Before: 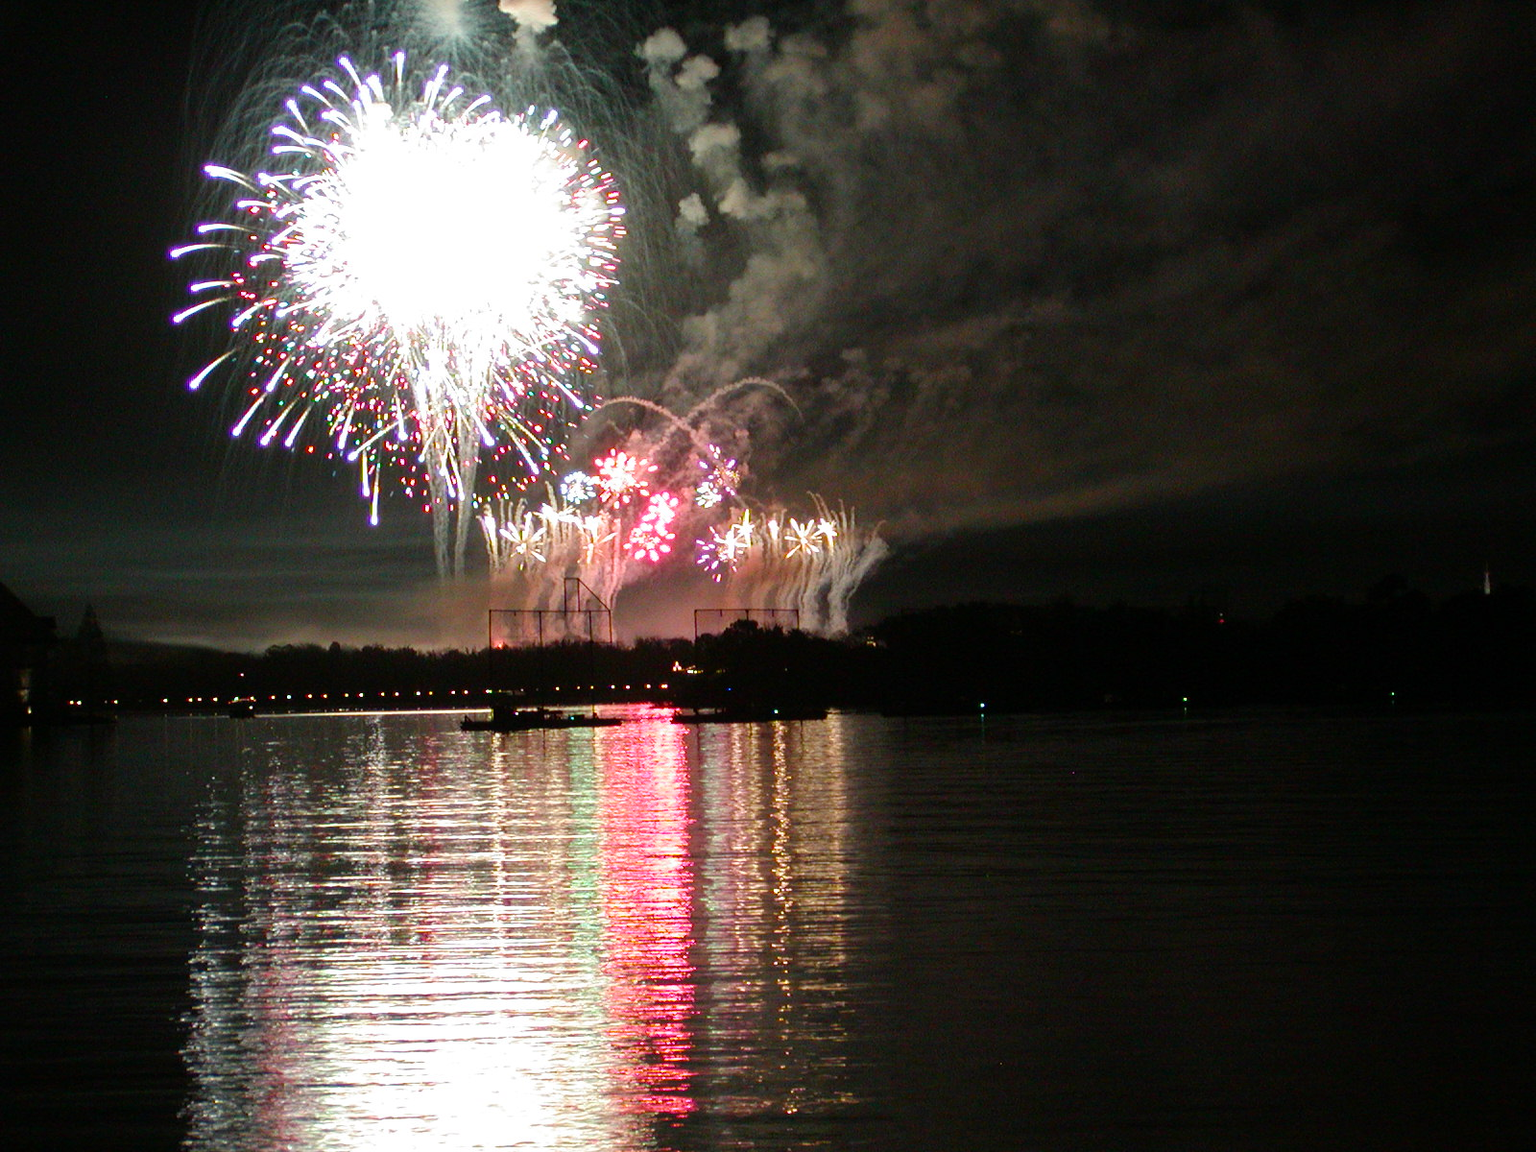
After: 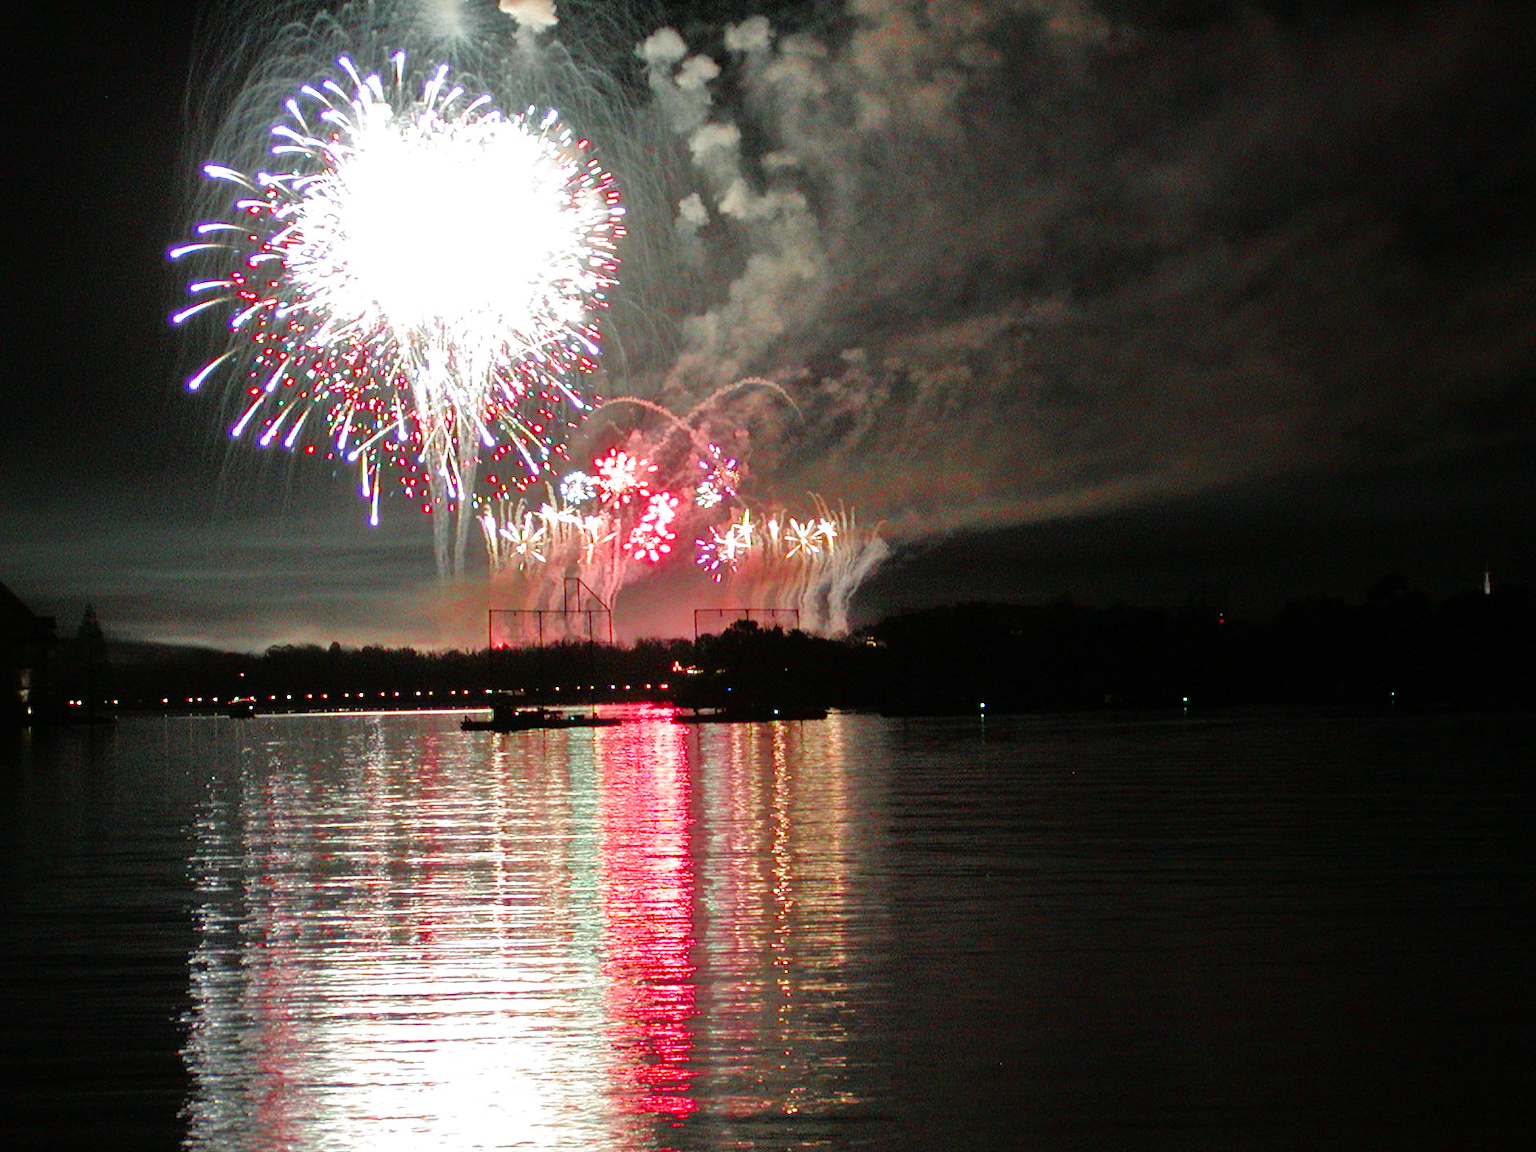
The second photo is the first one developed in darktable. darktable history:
tone equalizer: -7 EV 0.146 EV, -6 EV 0.599 EV, -5 EV 1.19 EV, -4 EV 1.3 EV, -3 EV 1.12 EV, -2 EV 0.6 EV, -1 EV 0.159 EV
color zones: curves: ch0 [(0, 0.466) (0.128, 0.466) (0.25, 0.5) (0.375, 0.456) (0.5, 0.5) (0.625, 0.5) (0.737, 0.652) (0.875, 0.5)]; ch1 [(0, 0.603) (0.125, 0.618) (0.261, 0.348) (0.372, 0.353) (0.497, 0.363) (0.611, 0.45) (0.731, 0.427) (0.875, 0.518) (0.998, 0.652)]; ch2 [(0, 0.559) (0.125, 0.451) (0.253, 0.564) (0.37, 0.578) (0.5, 0.466) (0.625, 0.471) (0.731, 0.471) (0.88, 0.485)]
